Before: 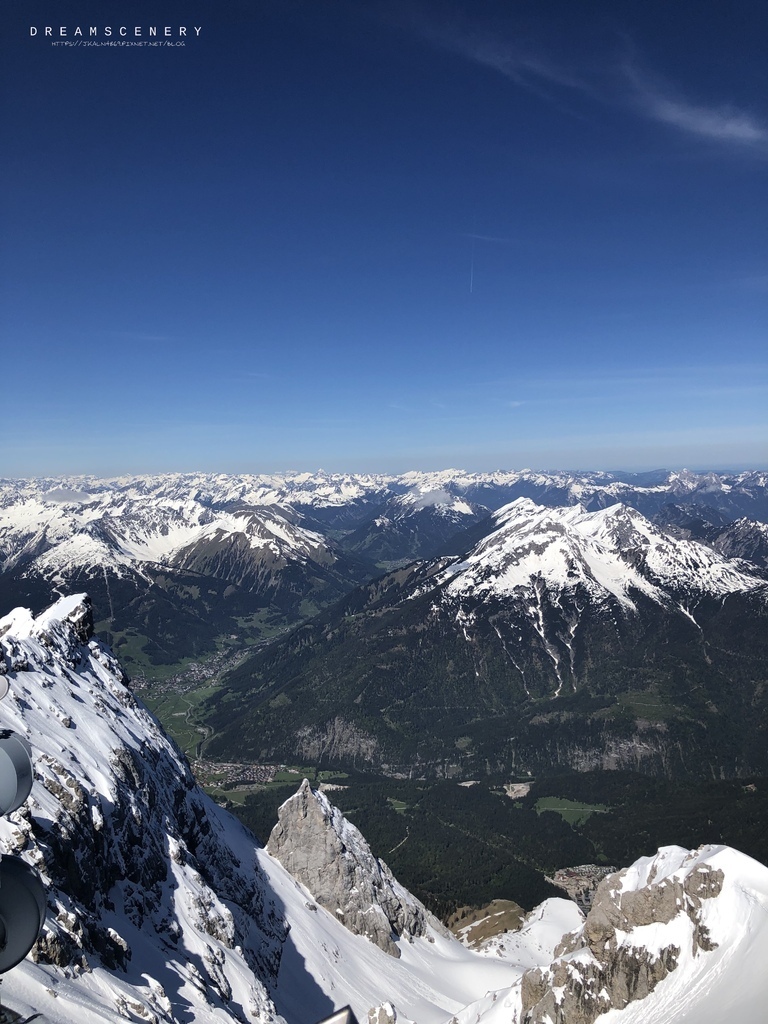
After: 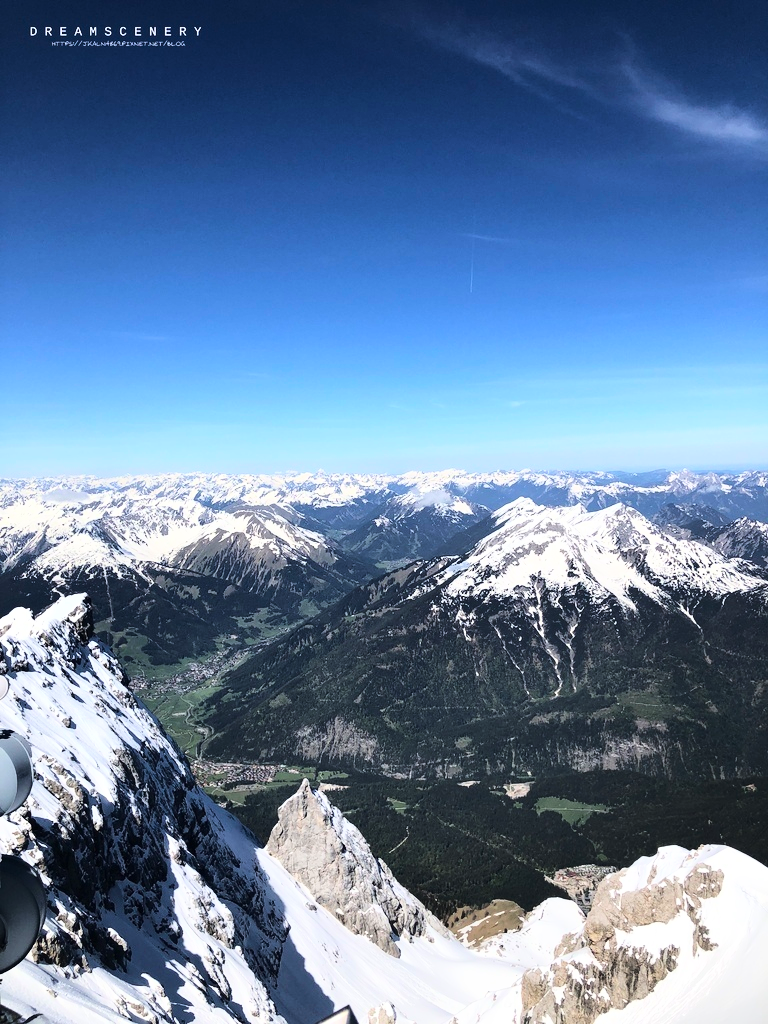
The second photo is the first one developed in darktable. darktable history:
base curve: curves: ch0 [(0, 0) (0.028, 0.03) (0.105, 0.232) (0.387, 0.748) (0.754, 0.968) (1, 1)]
